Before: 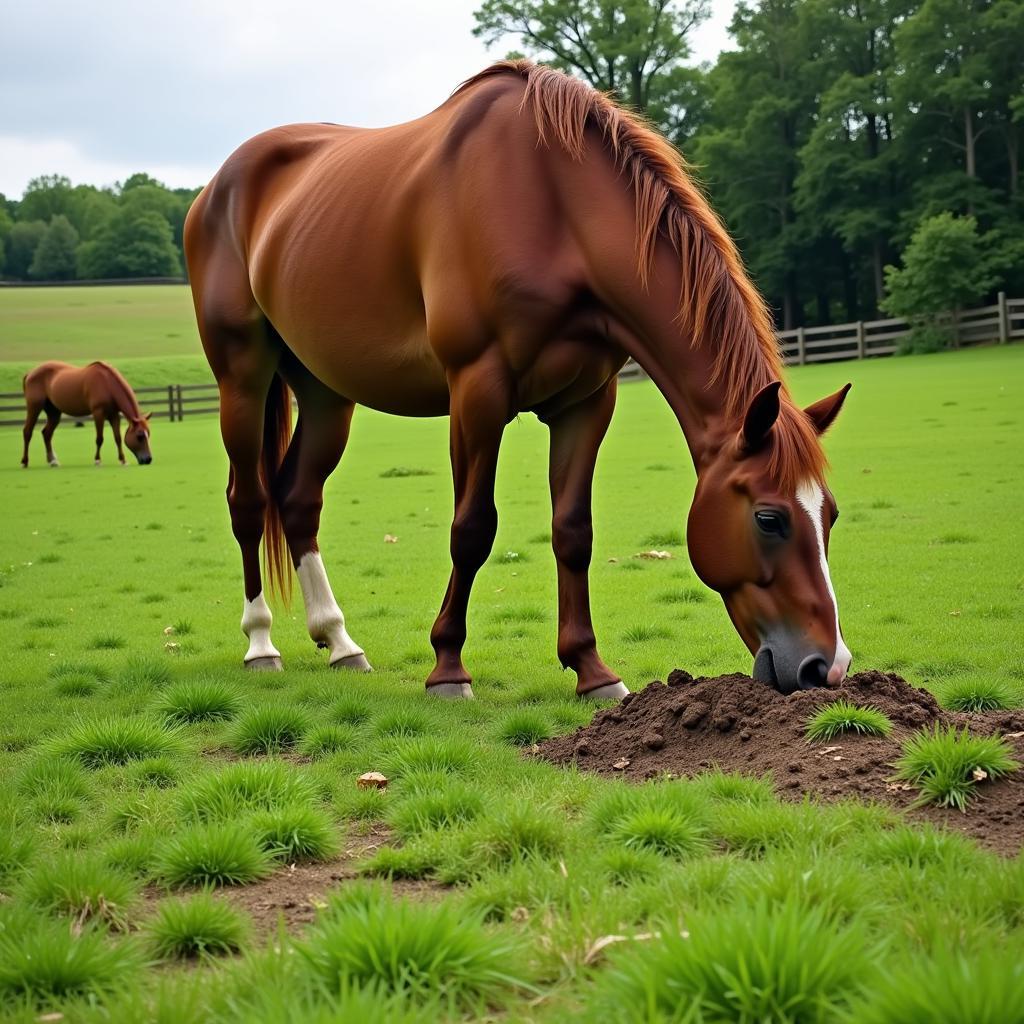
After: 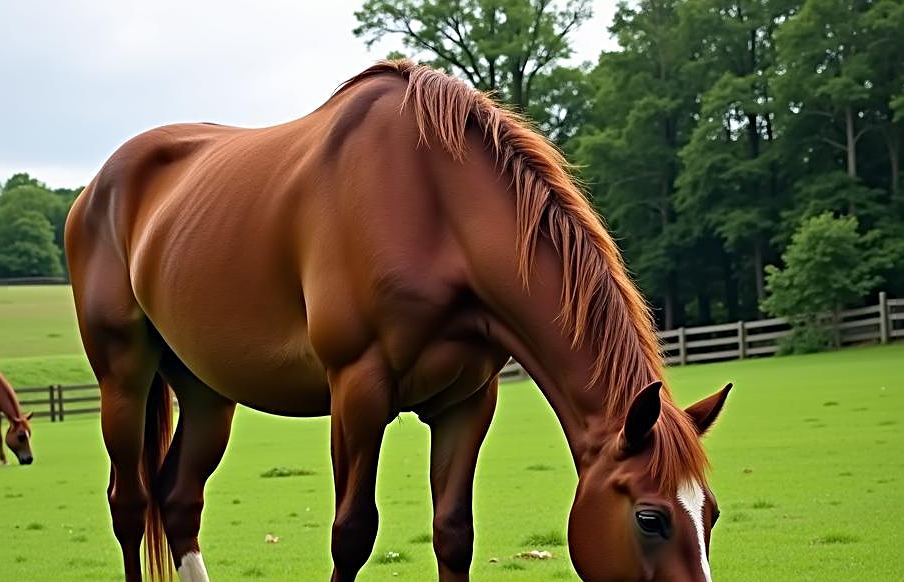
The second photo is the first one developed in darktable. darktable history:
sharpen: radius 3.099
crop and rotate: left 11.686%, bottom 43.079%
